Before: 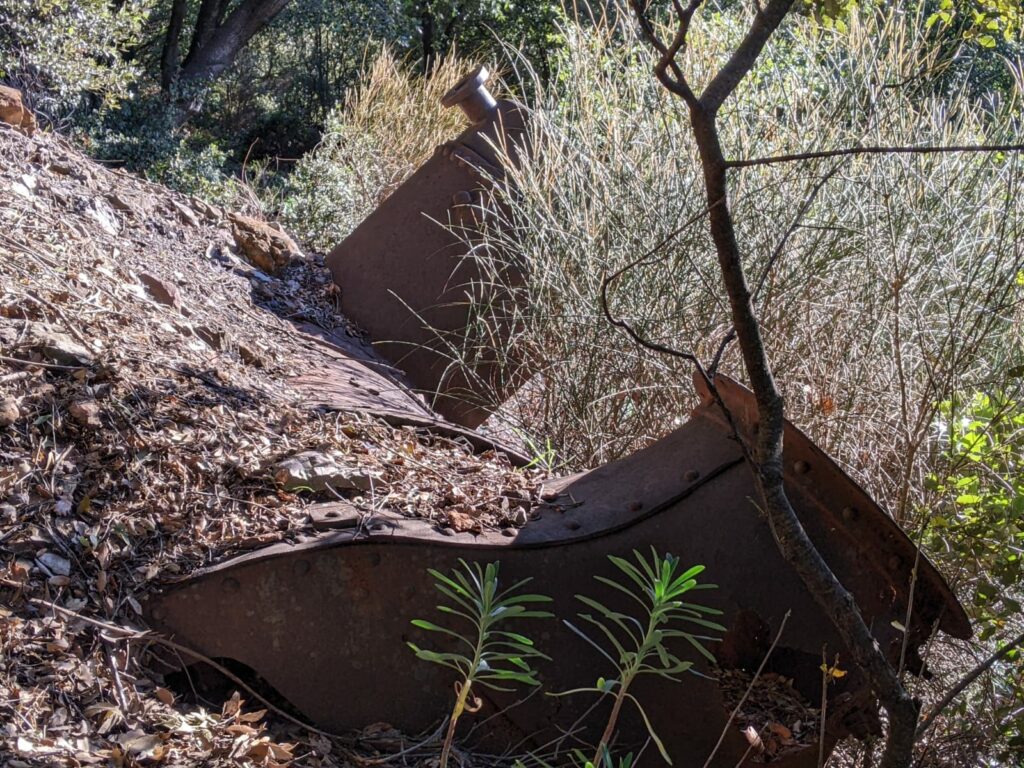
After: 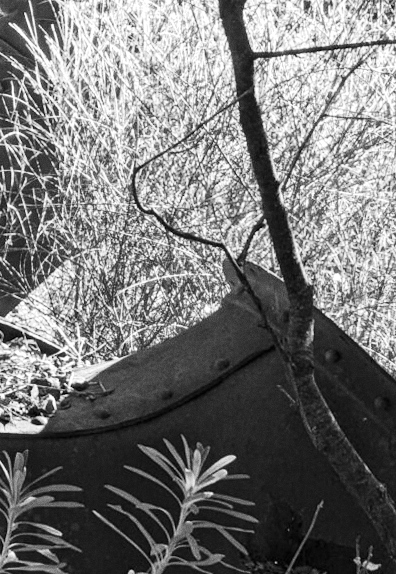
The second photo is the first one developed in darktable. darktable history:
exposure: black level correction 0, exposure 1 EV, compensate exposure bias true, compensate highlight preservation false
grain: coarseness 0.09 ISO
crop: left 45.721%, top 13.393%, right 14.118%, bottom 10.01%
monochrome: a 14.95, b -89.96
rotate and perspective: rotation 0.226°, lens shift (vertical) -0.042, crop left 0.023, crop right 0.982, crop top 0.006, crop bottom 0.994
contrast brightness saturation: contrast 0.24, brightness 0.09
